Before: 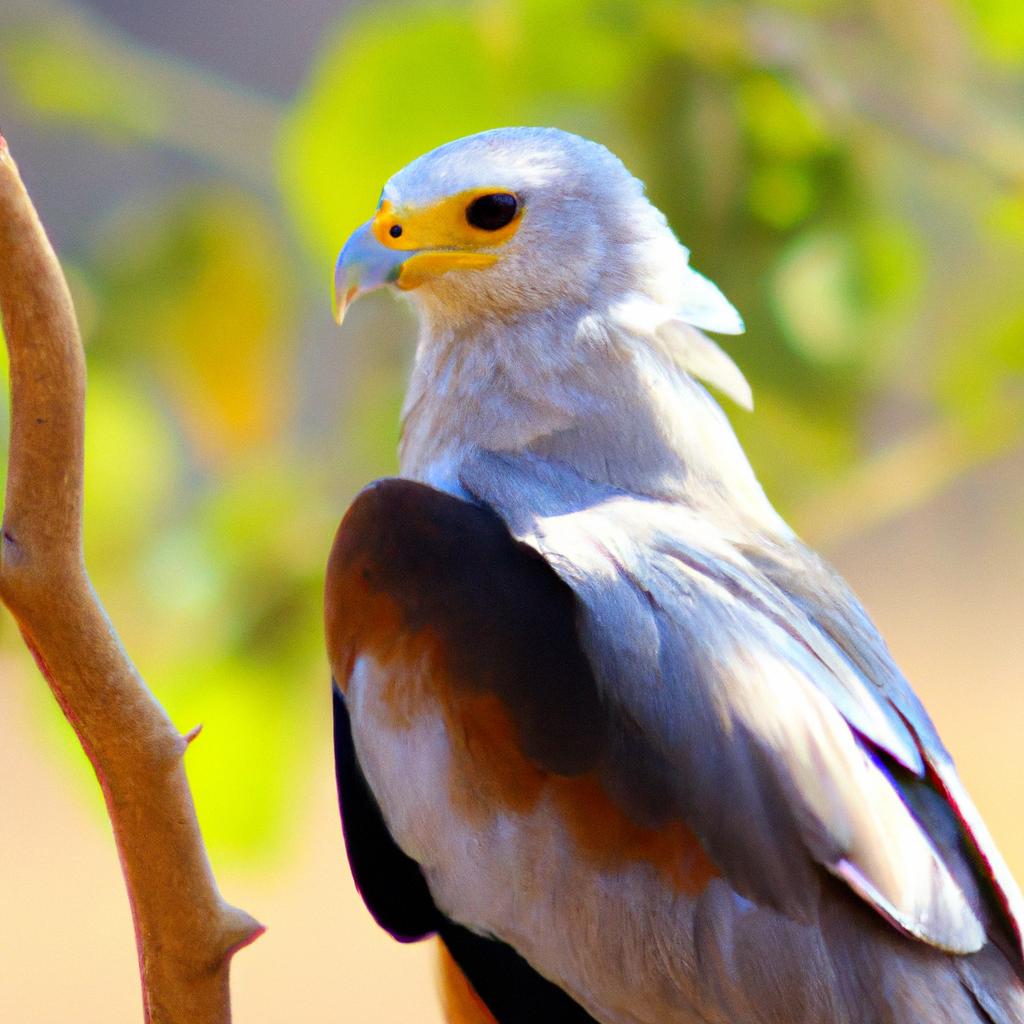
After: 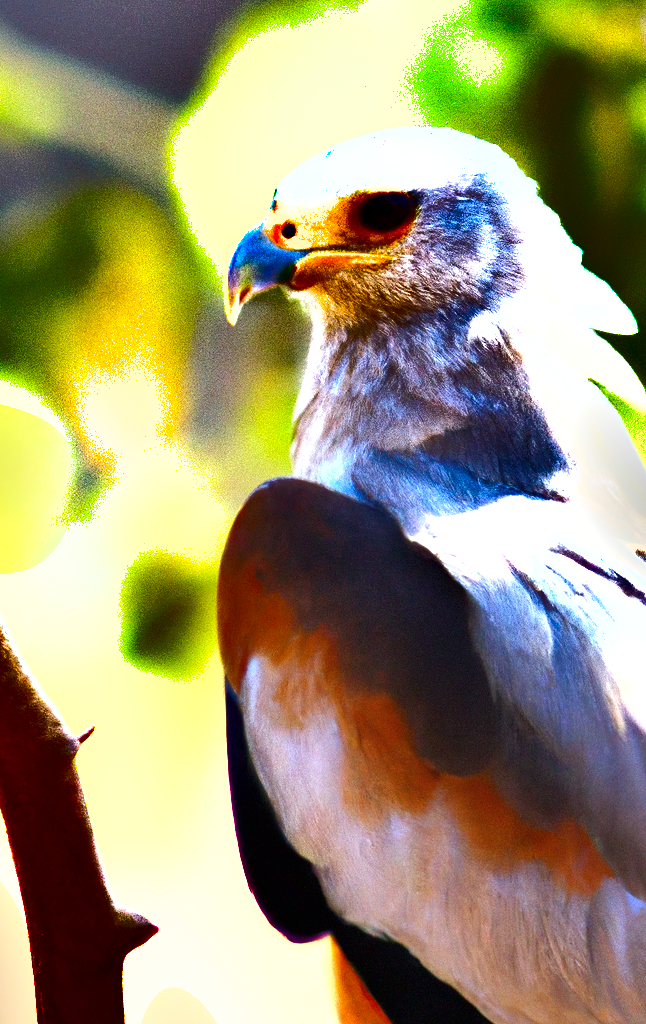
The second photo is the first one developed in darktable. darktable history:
crop: left 10.545%, right 26.302%
shadows and highlights: shadows 20.95, highlights -82.73, soften with gaussian
exposure: black level correction 0, exposure 1.196 EV, compensate highlight preservation false
